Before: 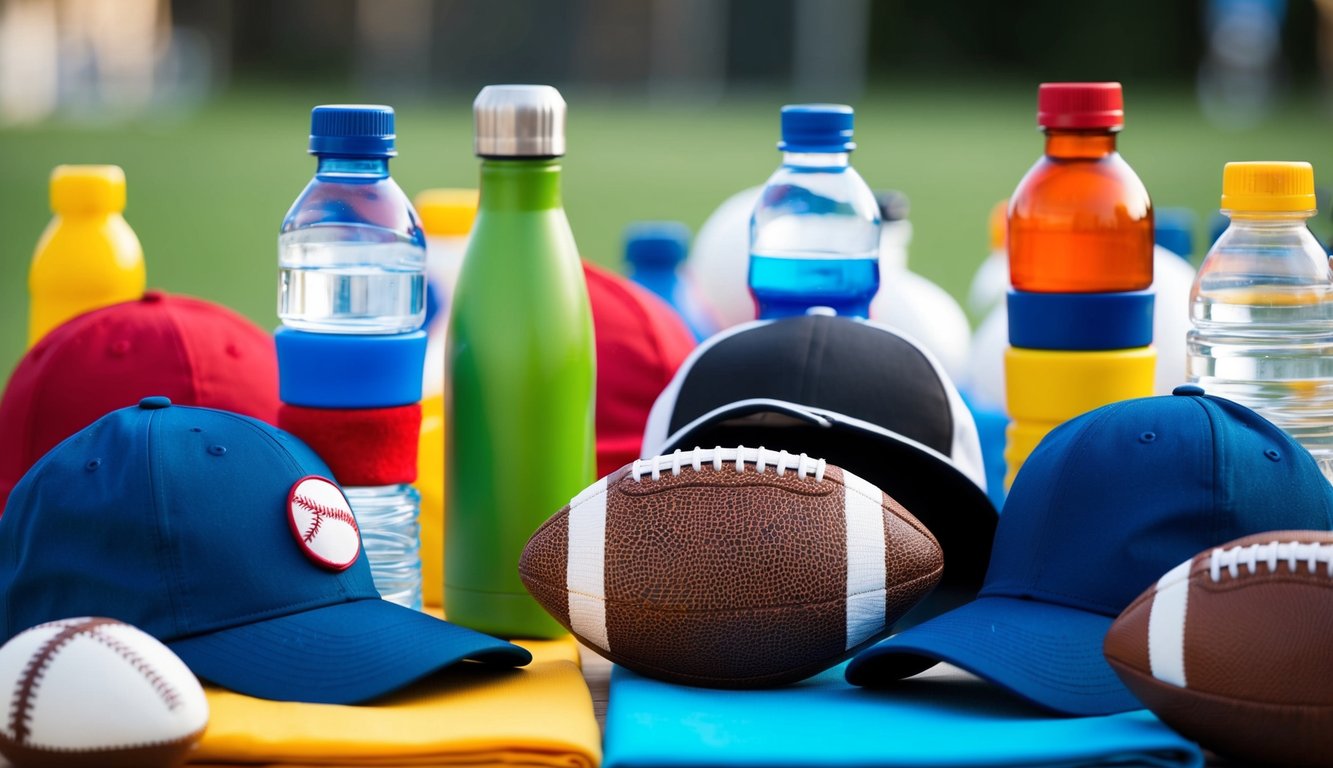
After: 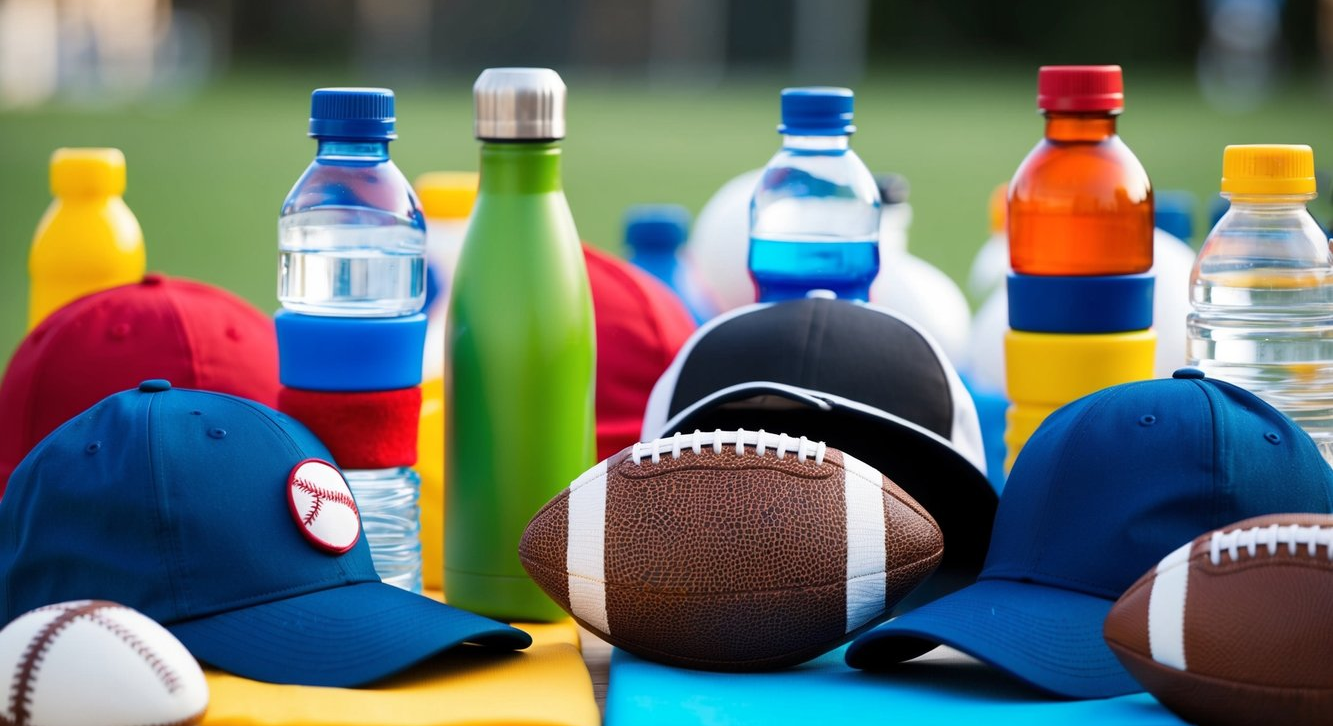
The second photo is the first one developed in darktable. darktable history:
crop and rotate: top 2.248%, bottom 3.097%
